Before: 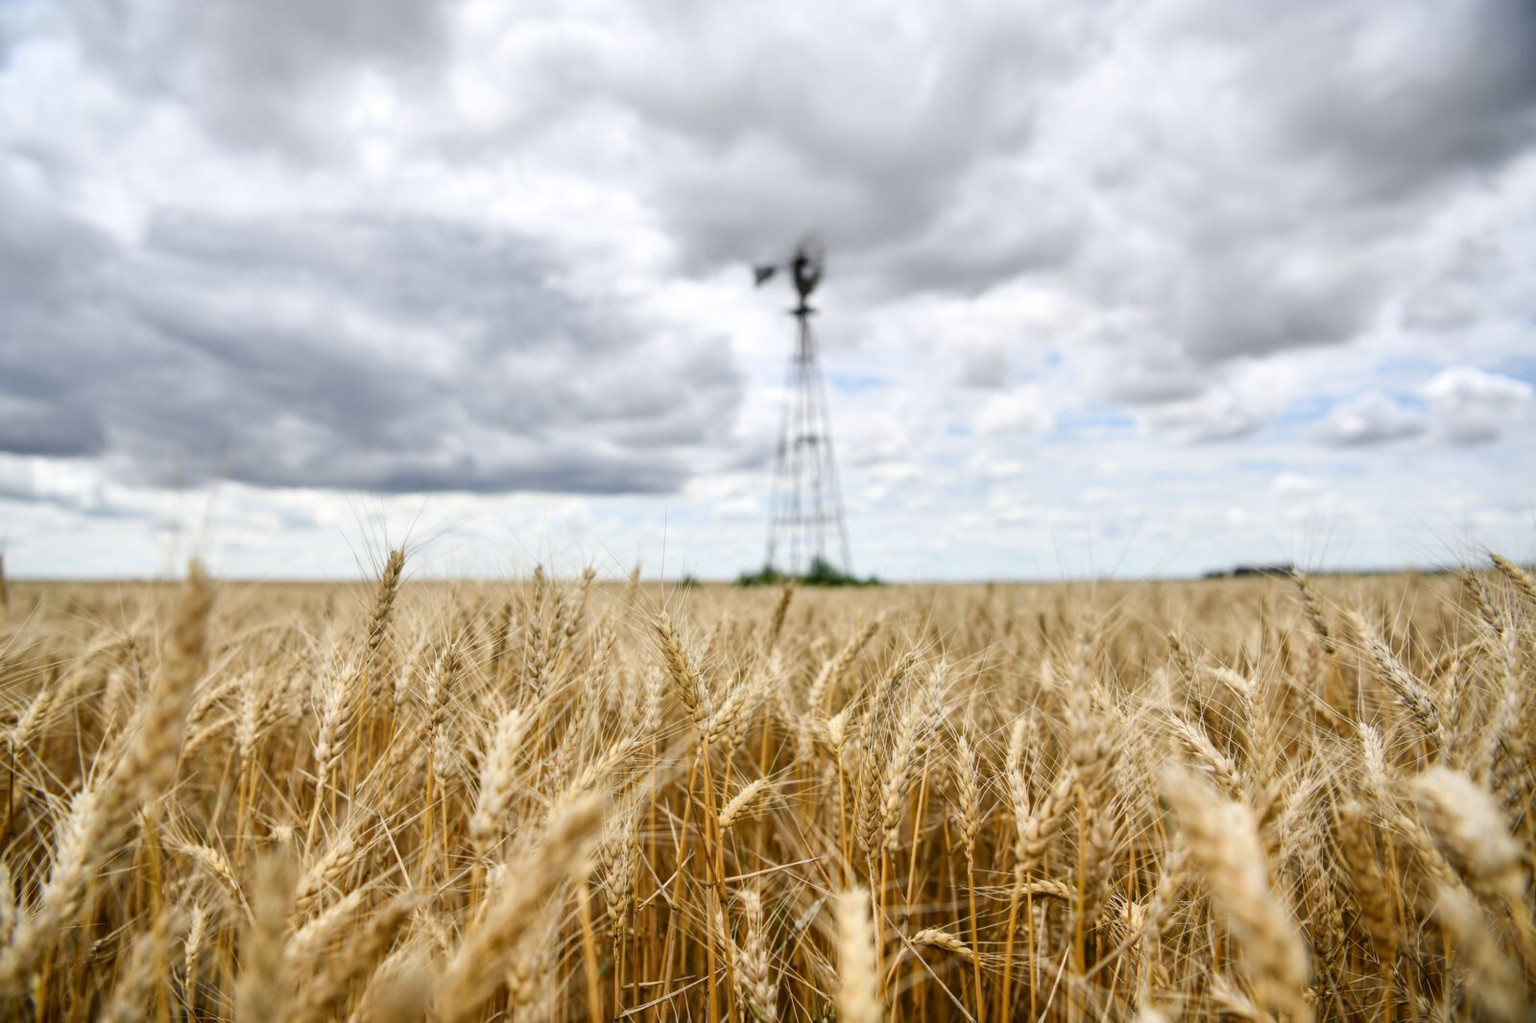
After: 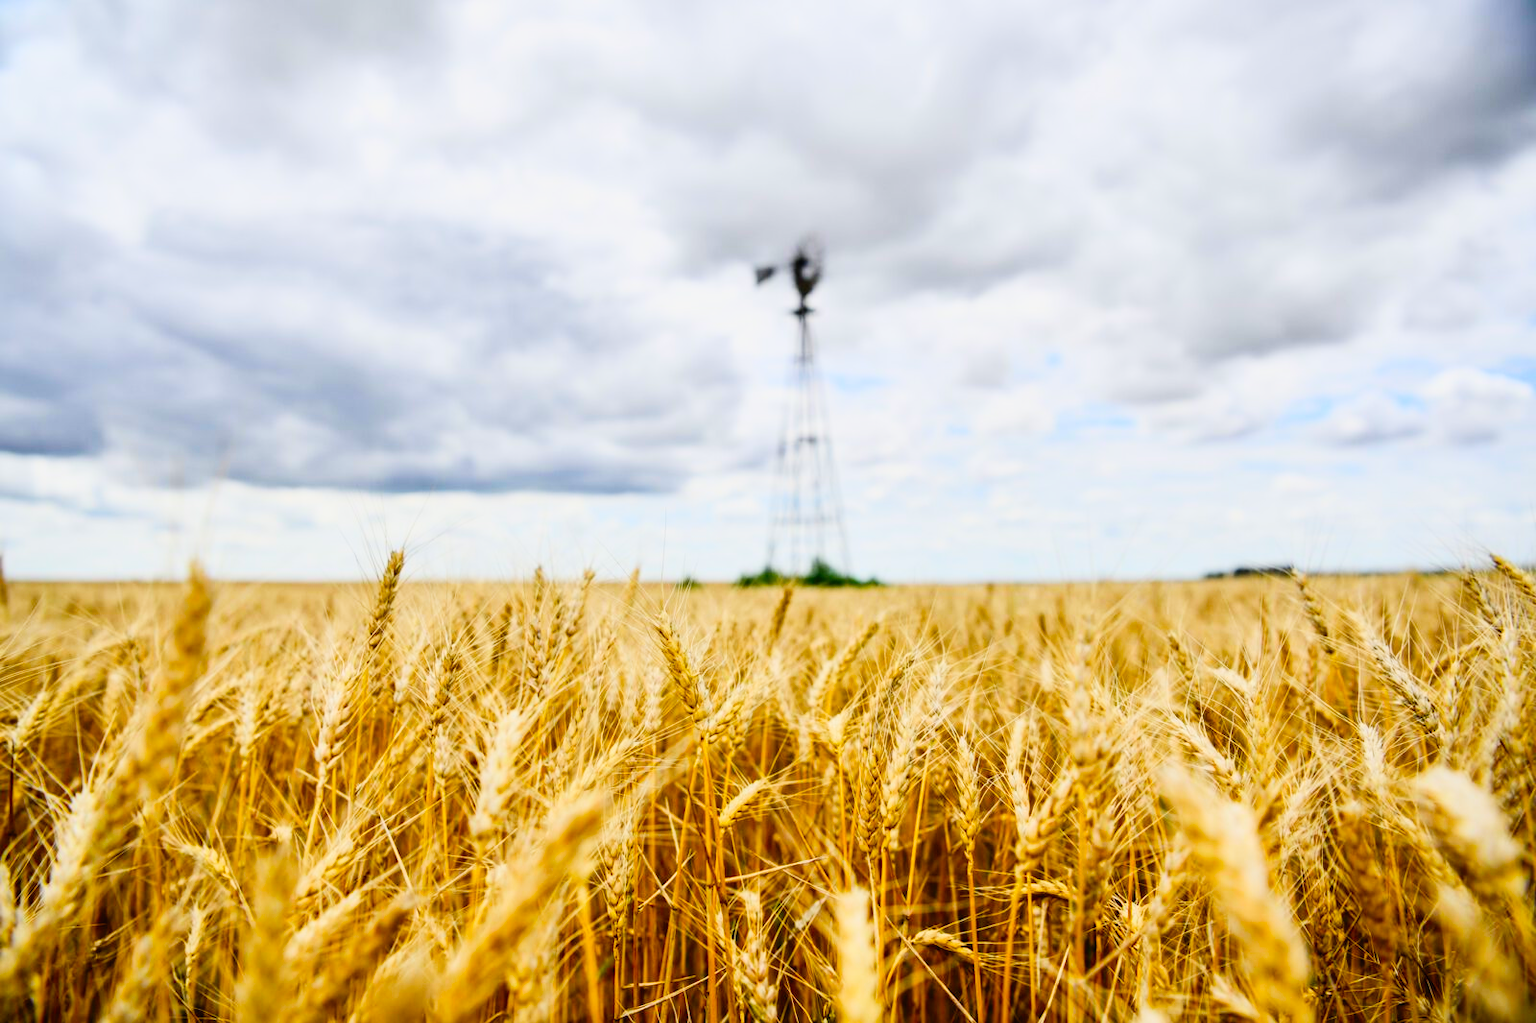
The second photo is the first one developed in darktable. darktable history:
contrast brightness saturation: contrast 0.202, brightness 0.161, saturation 0.22
filmic rgb: black relative exposure -16 EV, white relative exposure 5.34 EV, hardness 5.92, contrast 1.262, add noise in highlights 0.001, preserve chrominance no, color science v3 (2019), use custom middle-gray values true, contrast in highlights soft
color balance rgb: perceptual saturation grading › global saturation 38.718%, contrast -9.698%
